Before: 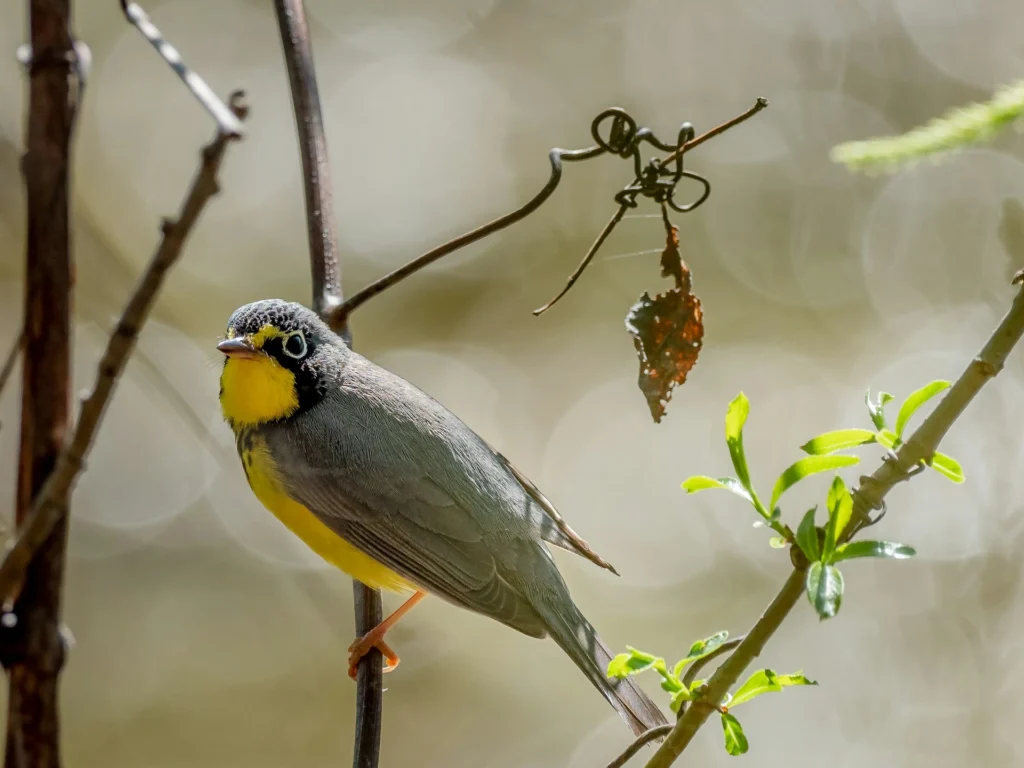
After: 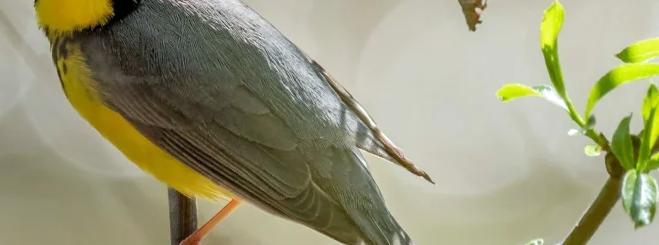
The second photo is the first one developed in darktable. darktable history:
white balance: red 0.98, blue 1.034
crop: left 18.091%, top 51.13%, right 17.525%, bottom 16.85%
exposure: exposure 0.178 EV, compensate exposure bias true, compensate highlight preservation false
